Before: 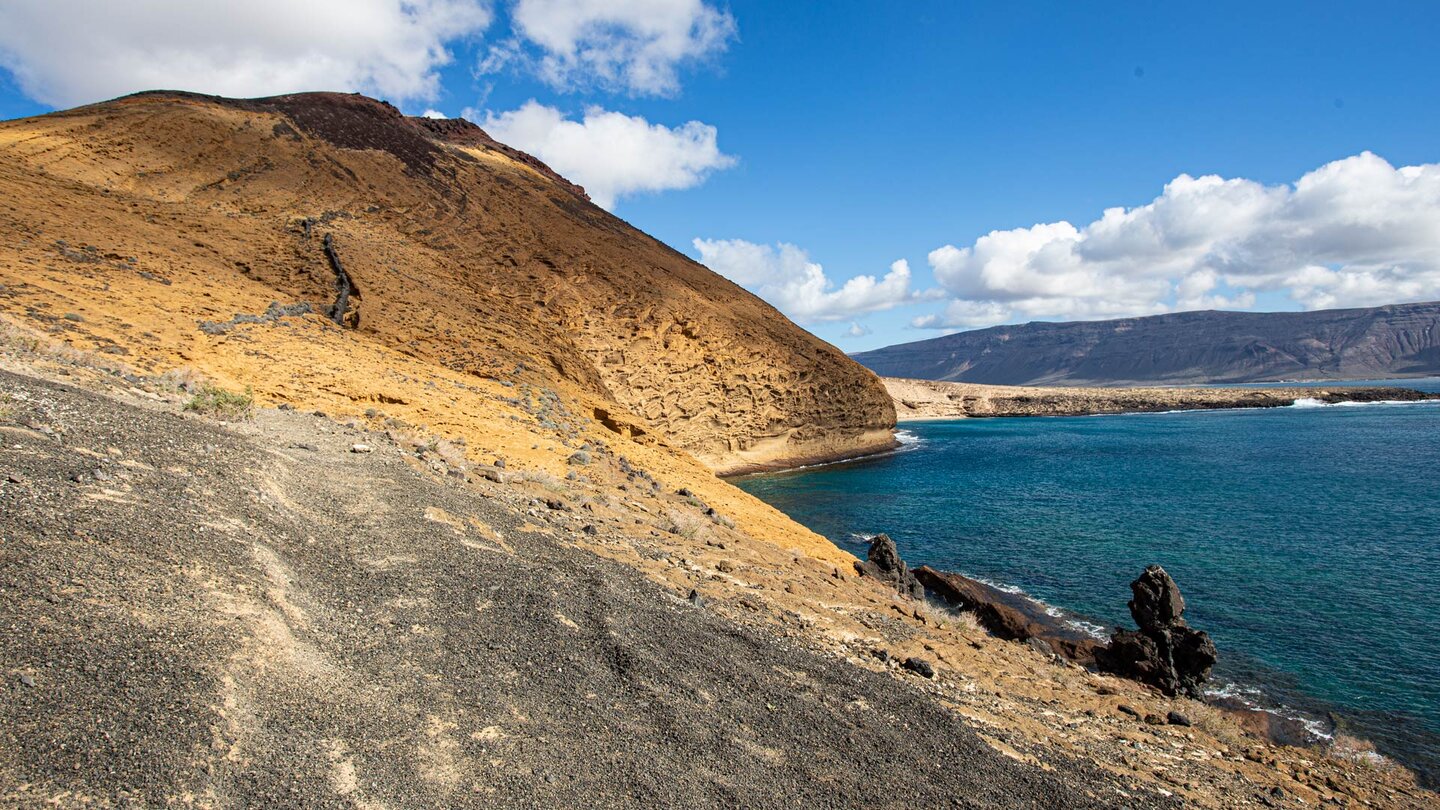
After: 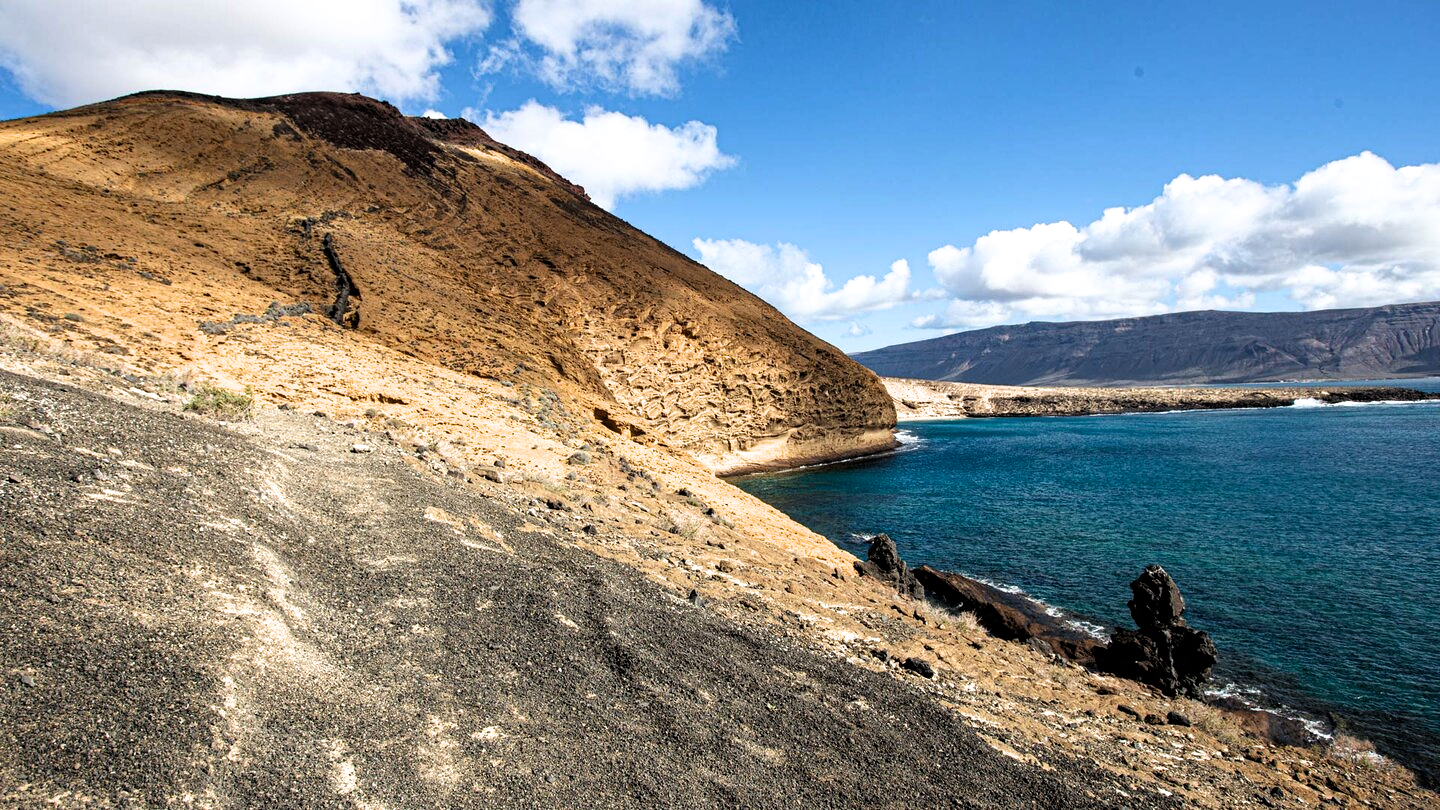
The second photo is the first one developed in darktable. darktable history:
filmic rgb: black relative exposure -8.22 EV, white relative exposure 2.2 EV, target white luminance 99.949%, hardness 7.18, latitude 75.16%, contrast 1.321, highlights saturation mix -2.43%, shadows ↔ highlights balance 30.58%, color science v6 (2022)
color balance rgb: power › hue 311.12°, linear chroma grading › shadows -3.222%, linear chroma grading › highlights -3.011%, perceptual saturation grading › global saturation -0.08%, global vibrance 20%
